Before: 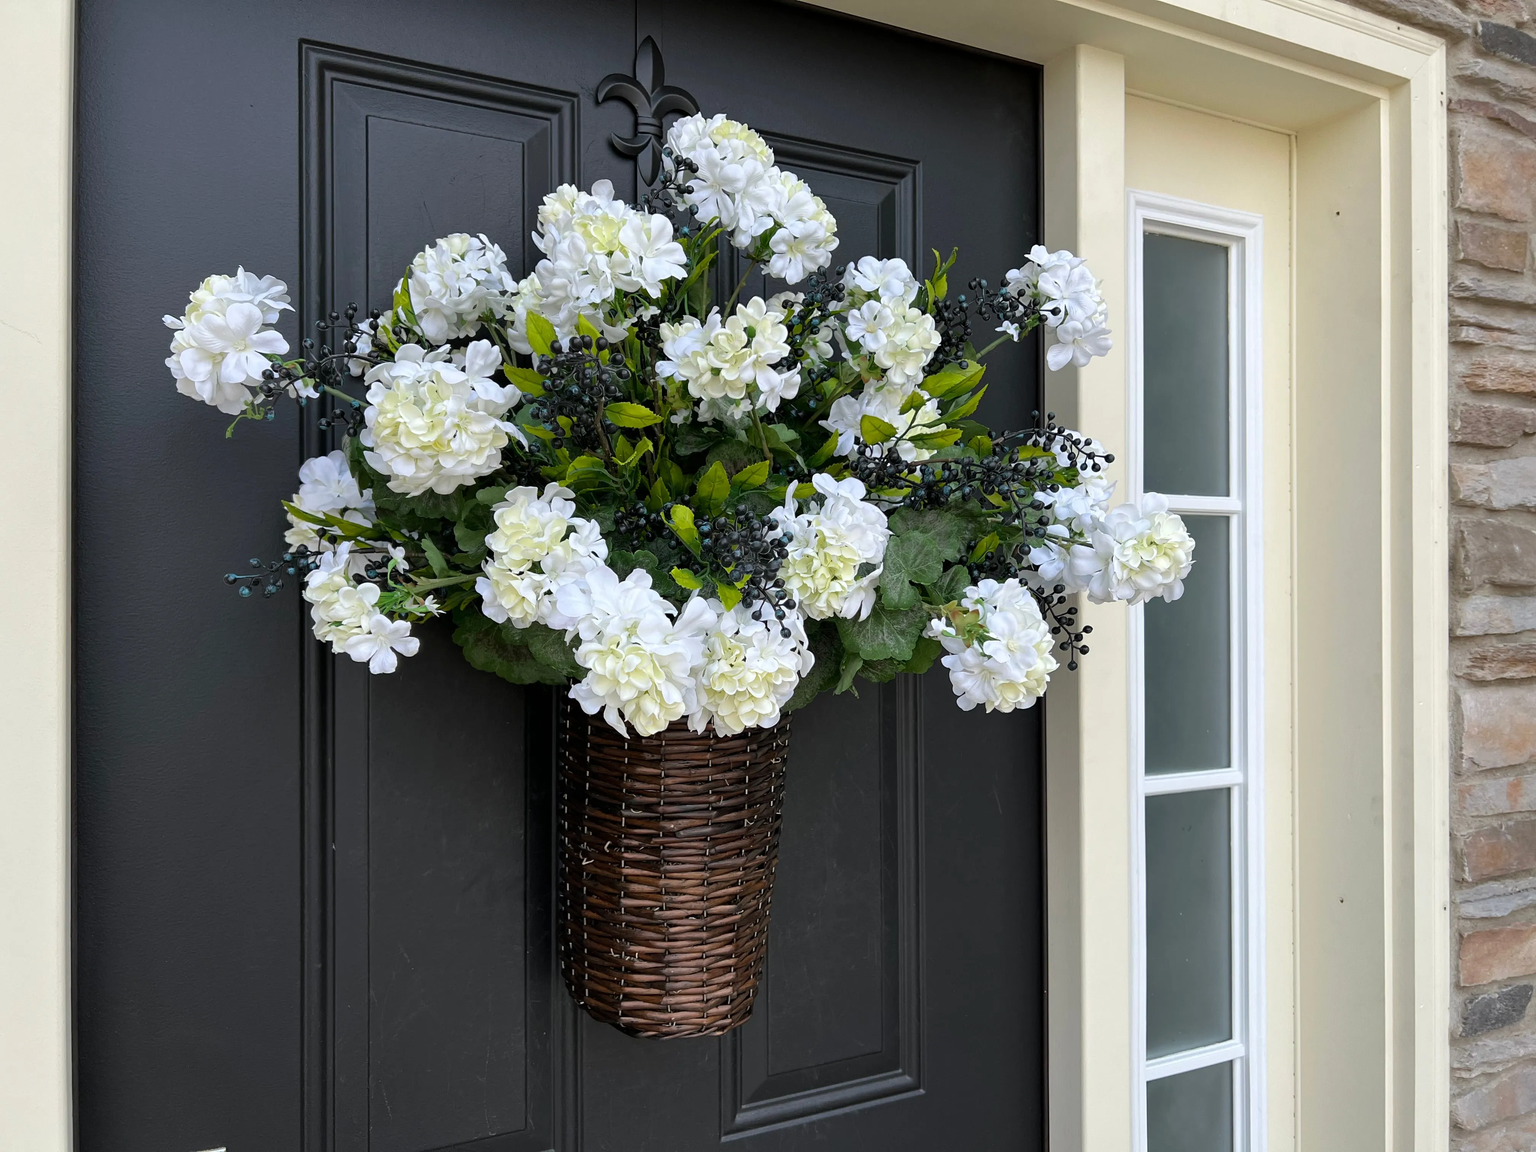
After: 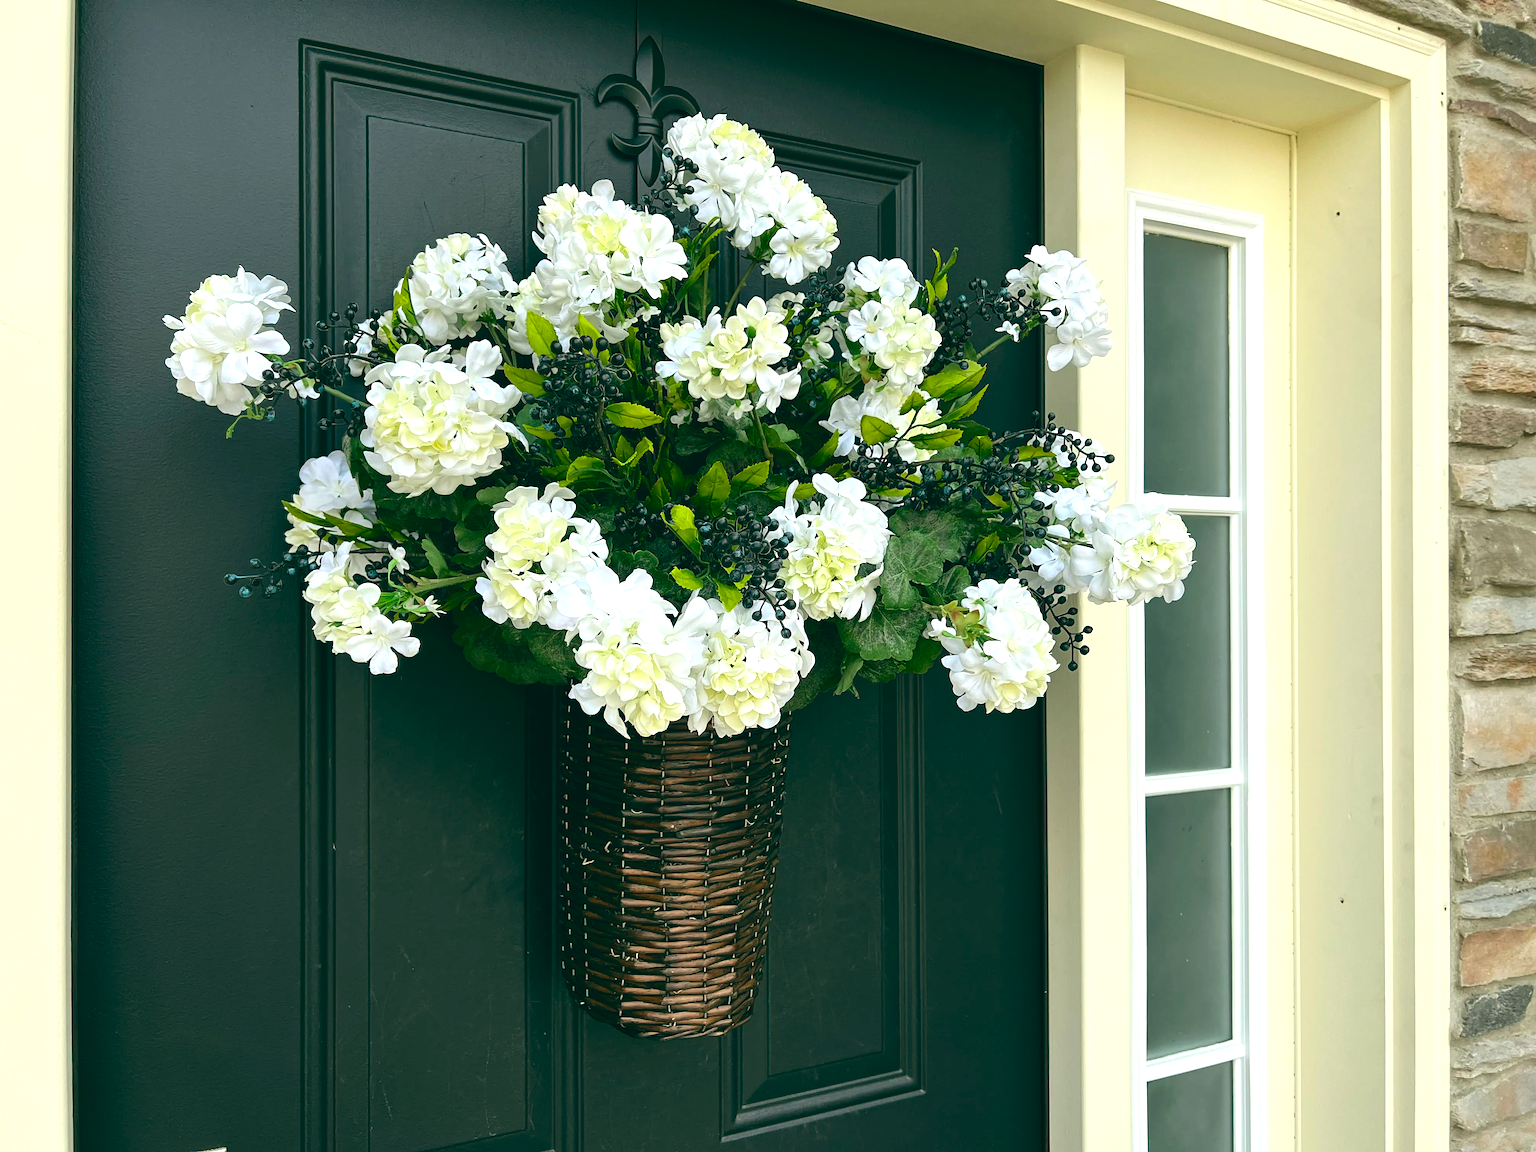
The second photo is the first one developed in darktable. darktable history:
contrast brightness saturation: contrast 0.13, brightness -0.05, saturation 0.16
color balance: lift [1.005, 0.99, 1.007, 1.01], gamma [1, 1.034, 1.032, 0.966], gain [0.873, 1.055, 1.067, 0.933]
sharpen: amount 0.2
exposure: black level correction 0, exposure 0.7 EV, compensate exposure bias true, compensate highlight preservation false
